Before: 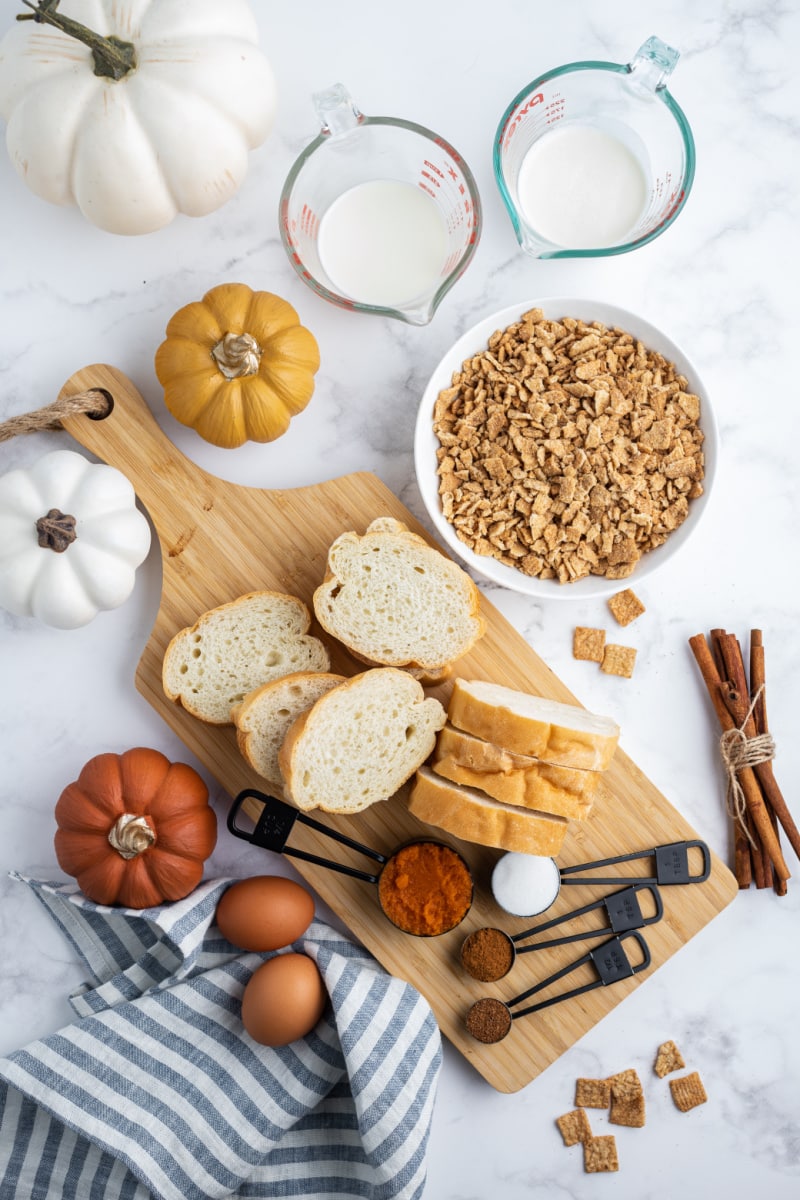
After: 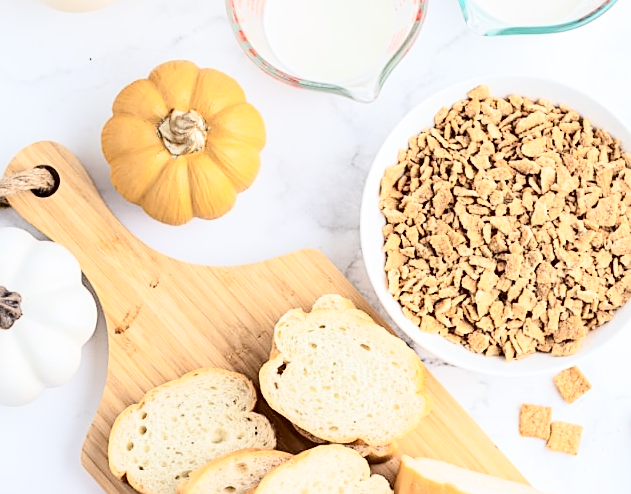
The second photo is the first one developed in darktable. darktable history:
tone curve: curves: ch0 [(0, 0) (0.004, 0) (0.133, 0.071) (0.325, 0.456) (0.832, 0.957) (1, 1)], color space Lab, independent channels, preserve colors none
sharpen: on, module defaults
crop: left 6.833%, top 18.666%, right 14.29%, bottom 40.13%
